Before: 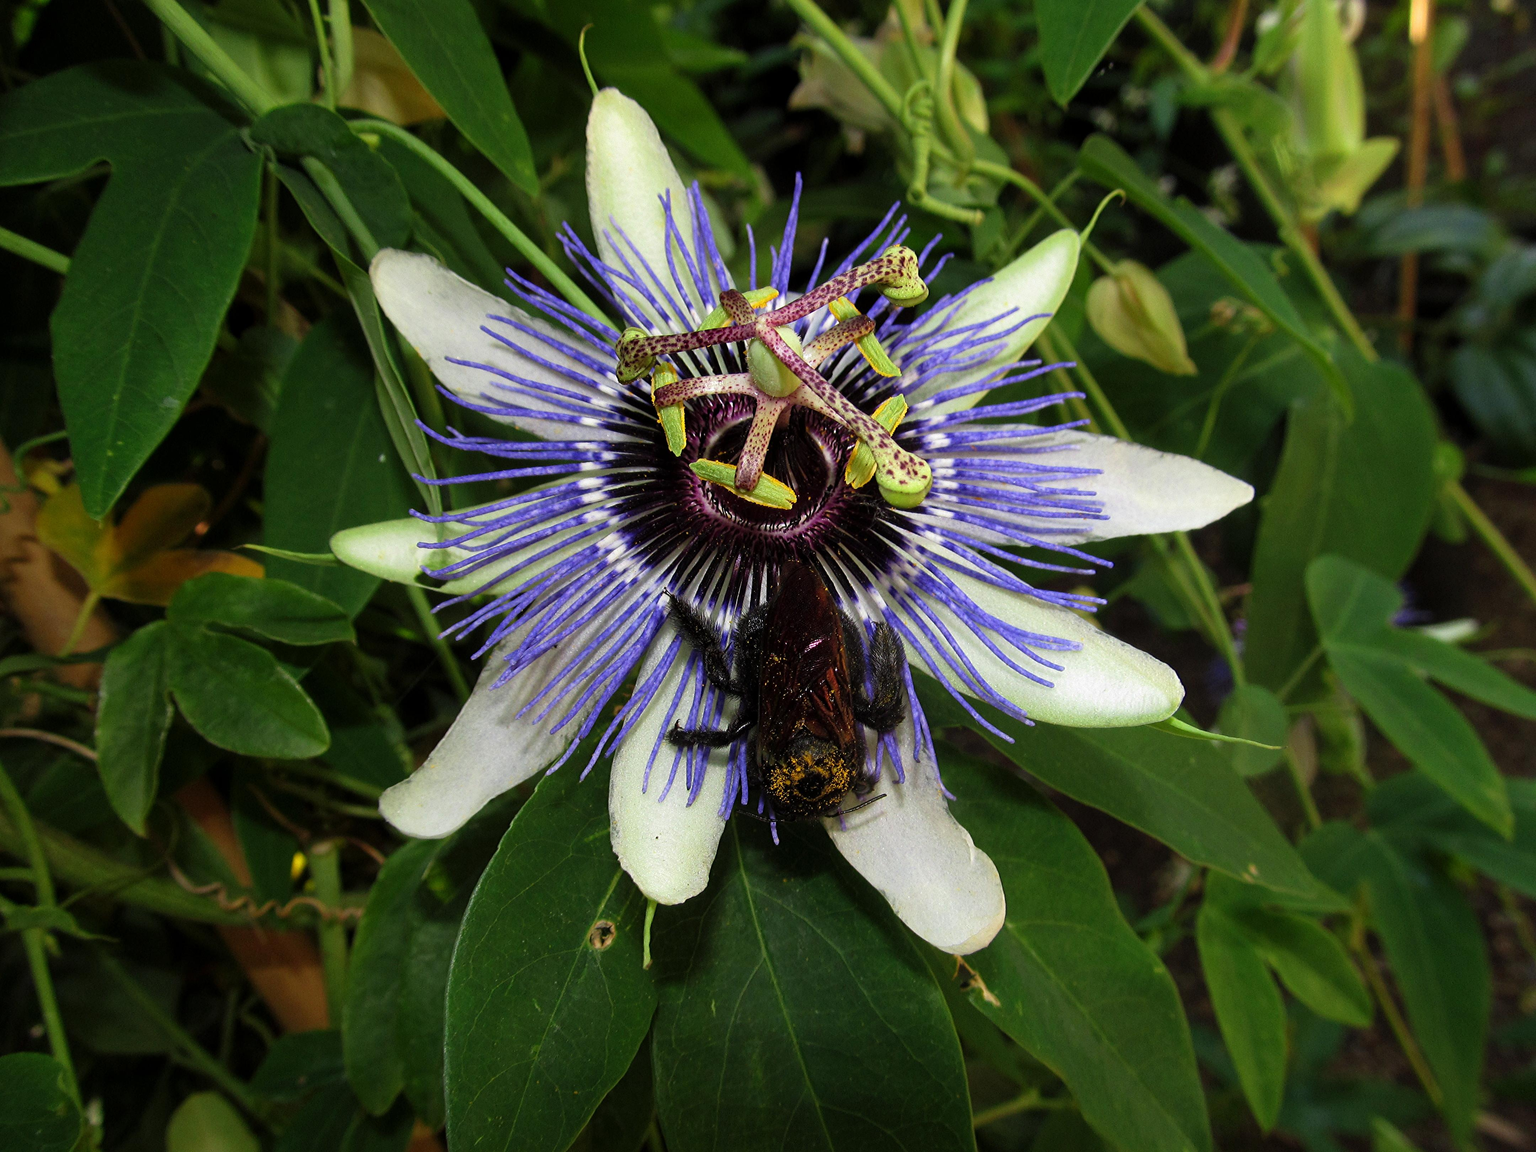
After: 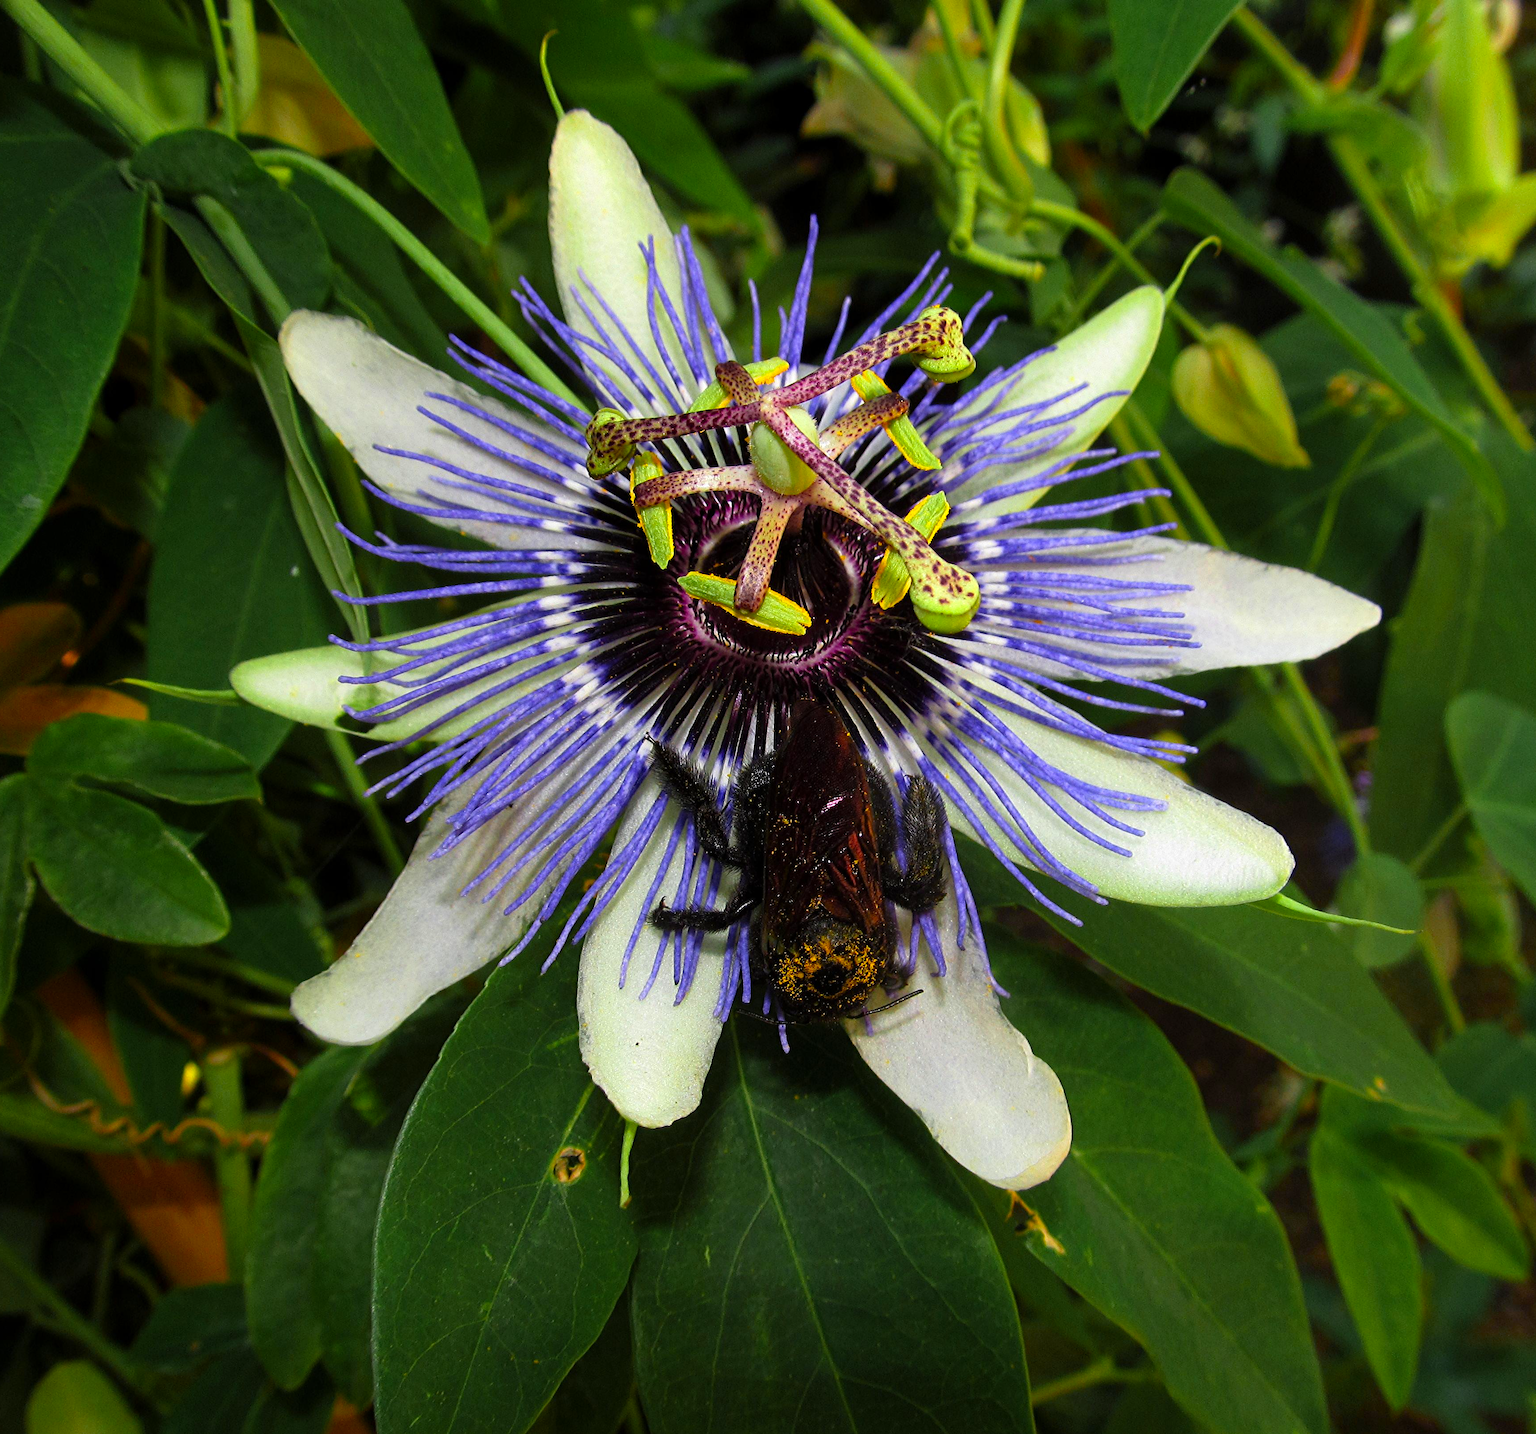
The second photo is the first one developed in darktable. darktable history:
crop and rotate: left 9.528%, right 10.198%
color zones: curves: ch0 [(0.224, 0.526) (0.75, 0.5)]; ch1 [(0.055, 0.526) (0.224, 0.761) (0.377, 0.526) (0.75, 0.5)], mix 26.26%
color calibration: gray › normalize channels true, illuminant same as pipeline (D50), x 0.346, y 0.359, temperature 4978.24 K, gamut compression 0.011
